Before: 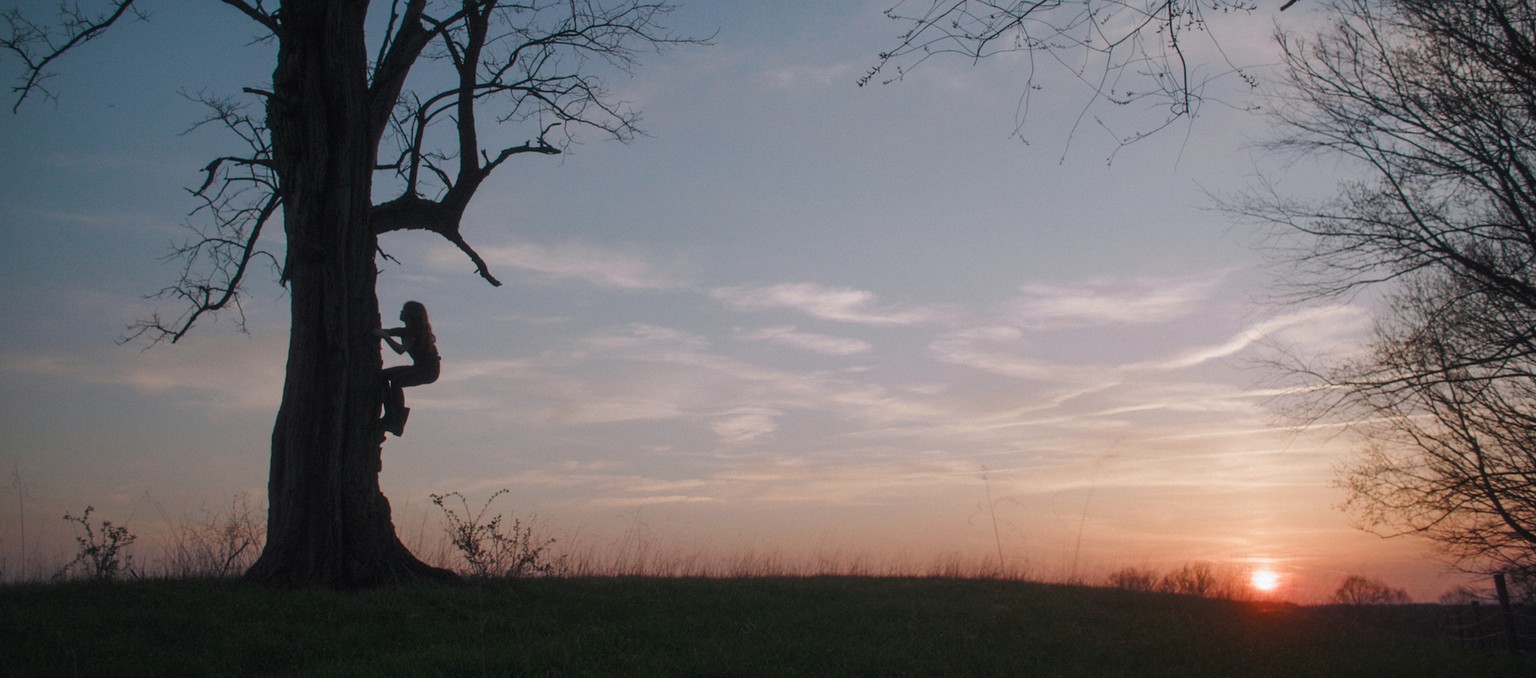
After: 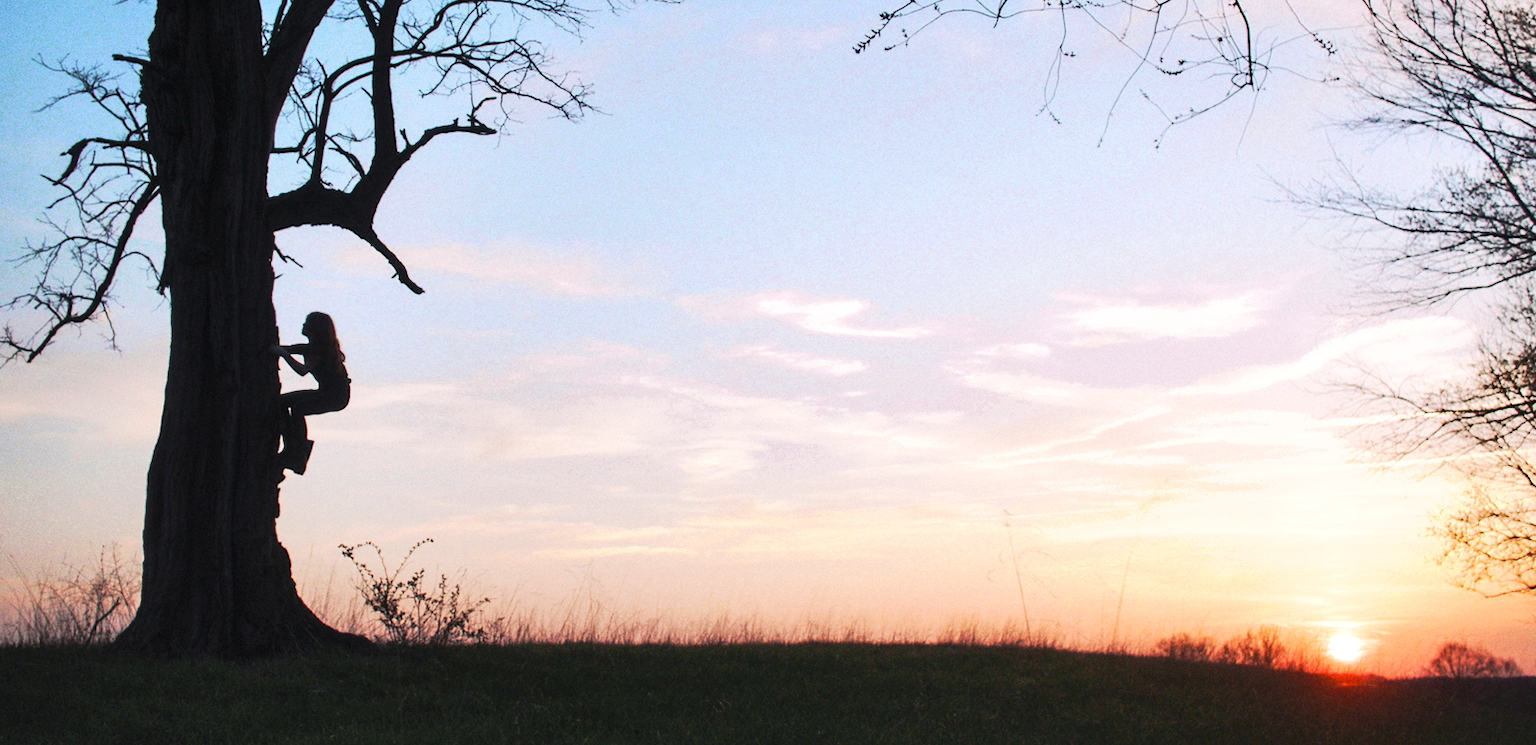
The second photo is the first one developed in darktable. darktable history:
crop: left 9.766%, top 6.311%, right 7.275%, bottom 2.362%
tone curve: curves: ch0 [(0, 0) (0.003, 0.005) (0.011, 0.006) (0.025, 0.013) (0.044, 0.027) (0.069, 0.042) (0.1, 0.06) (0.136, 0.085) (0.177, 0.118) (0.224, 0.171) (0.277, 0.239) (0.335, 0.314) (0.399, 0.394) (0.468, 0.473) (0.543, 0.552) (0.623, 0.64) (0.709, 0.718) (0.801, 0.801) (0.898, 0.882) (1, 1)], preserve colors none
shadows and highlights: white point adjustment 0.959, soften with gaussian
exposure: black level correction 0, exposure 0.699 EV, compensate highlight preservation false
base curve: curves: ch0 [(0, 0) (0.257, 0.25) (0.482, 0.586) (0.757, 0.871) (1, 1)], preserve colors none
color zones: curves: ch0 [(0, 0.485) (0.178, 0.476) (0.261, 0.623) (0.411, 0.403) (0.708, 0.603) (0.934, 0.412)]; ch1 [(0.003, 0.485) (0.149, 0.496) (0.229, 0.584) (0.326, 0.551) (0.484, 0.262) (0.757, 0.643)], mix 30.07%
tone equalizer: -8 EV 0.024 EV, -7 EV -0.017 EV, -6 EV 0.028 EV, -5 EV 0.025 EV, -4 EV 0.262 EV, -3 EV 0.63 EV, -2 EV 0.591 EV, -1 EV 0.194 EV, +0 EV 0.054 EV, edges refinement/feathering 500, mask exposure compensation -1.57 EV, preserve details no
